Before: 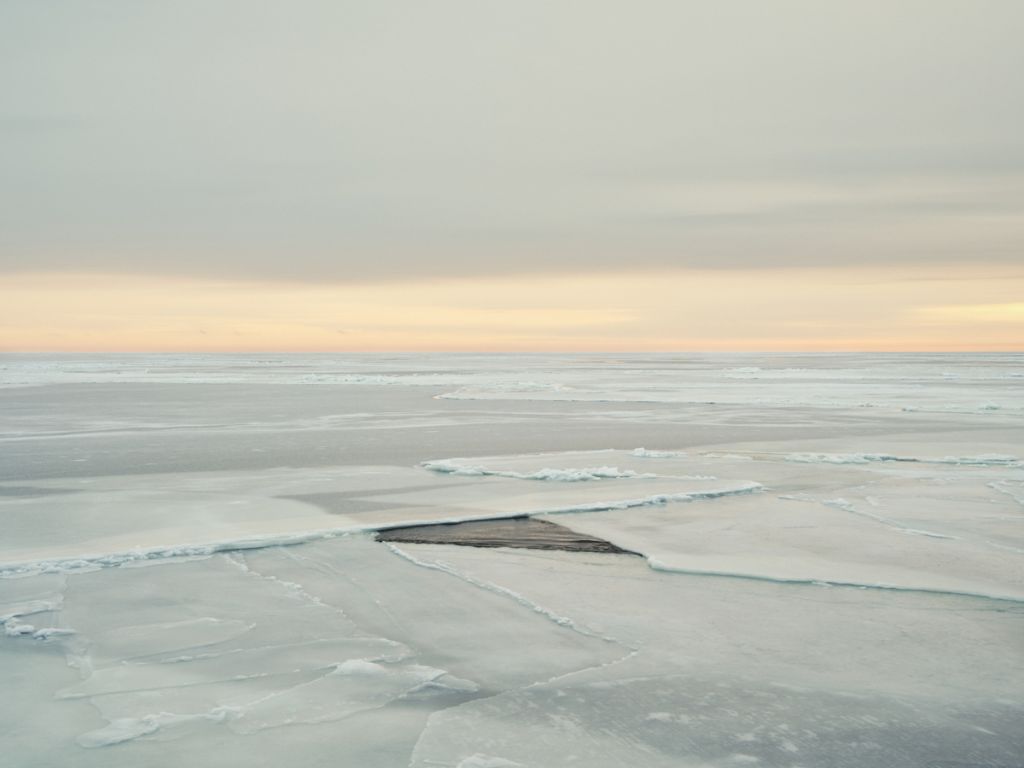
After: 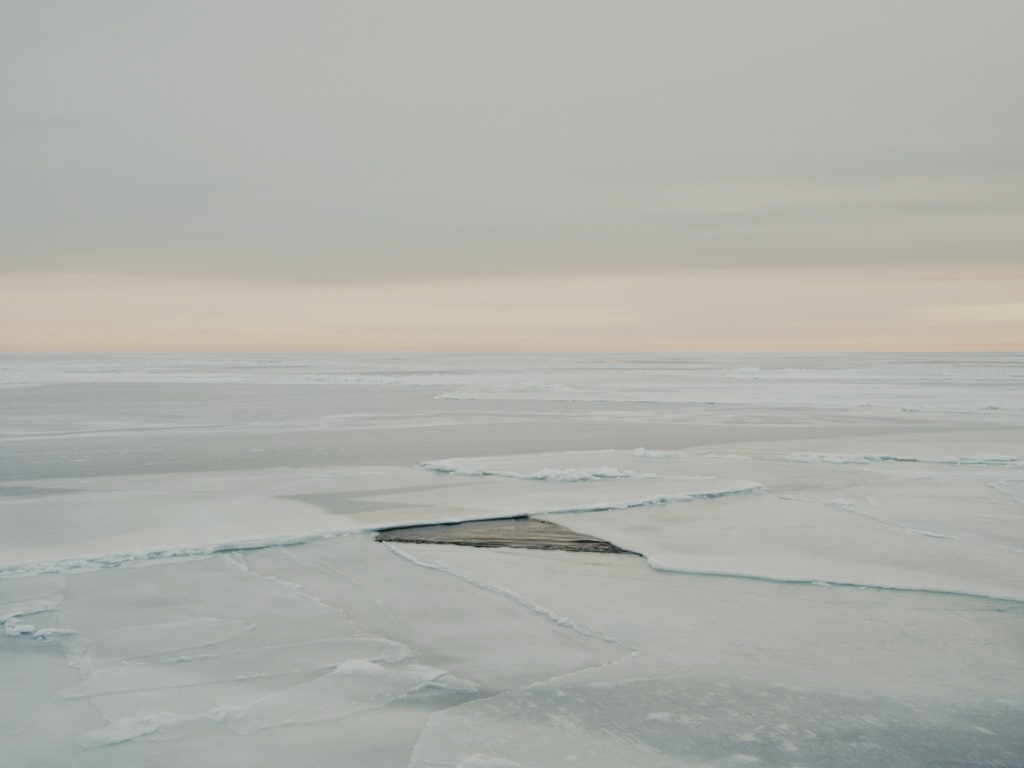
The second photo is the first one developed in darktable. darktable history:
filmic rgb: black relative exposure -7.27 EV, white relative exposure 5.06 EV, hardness 3.22, preserve chrominance no, color science v3 (2019), use custom middle-gray values true, iterations of high-quality reconstruction 0
